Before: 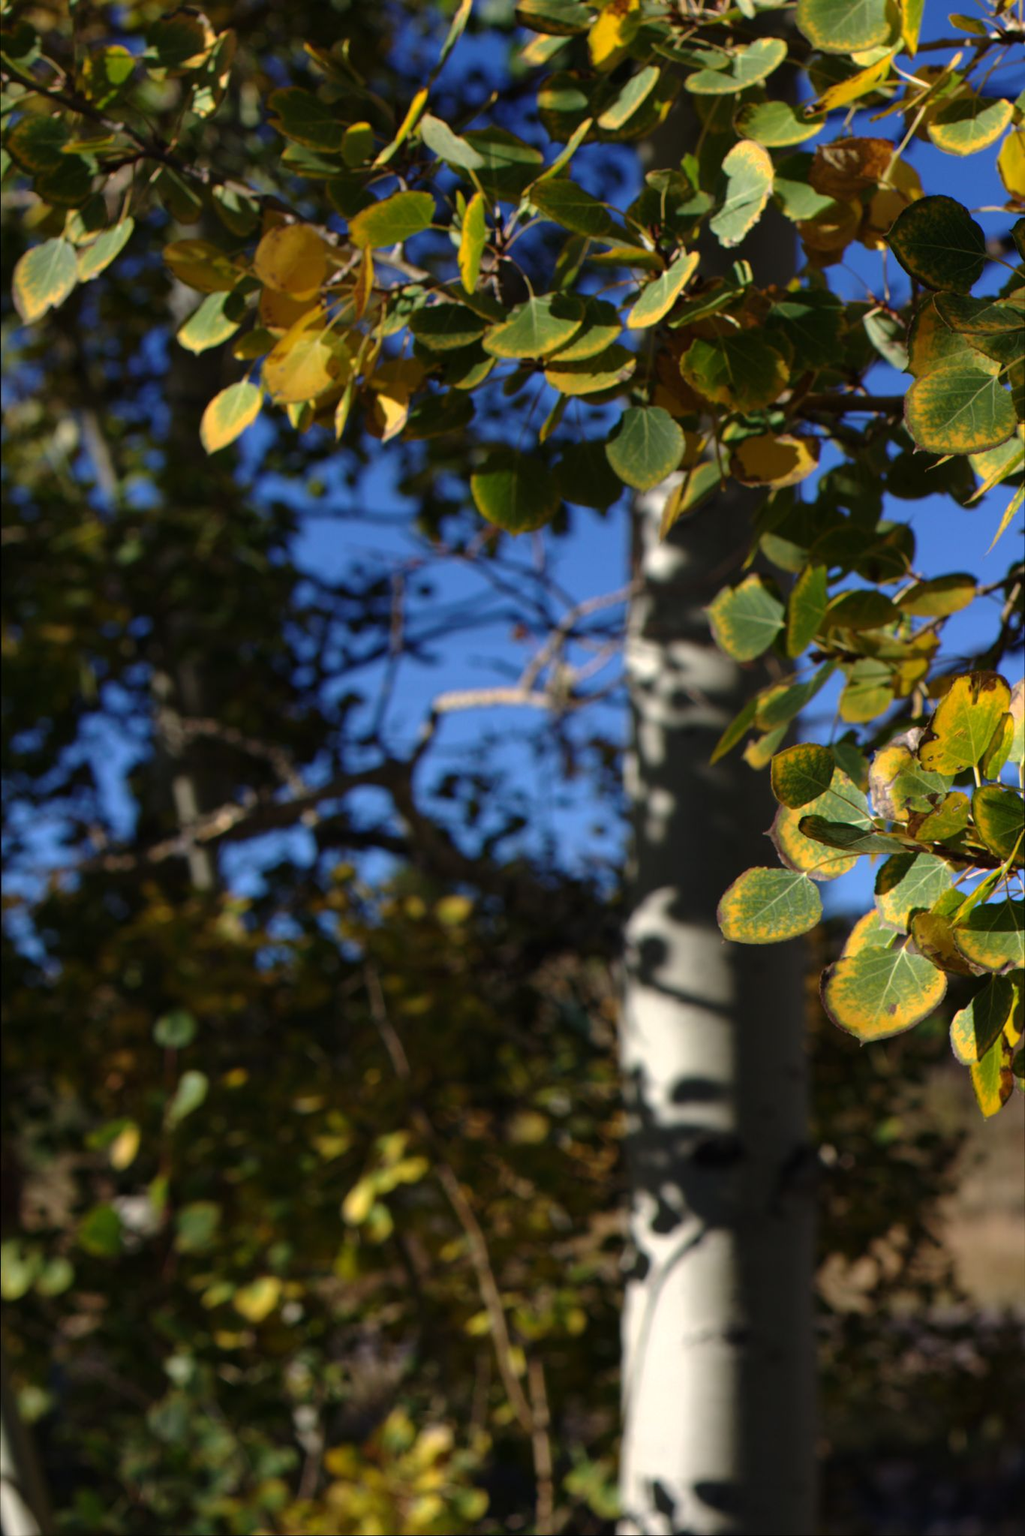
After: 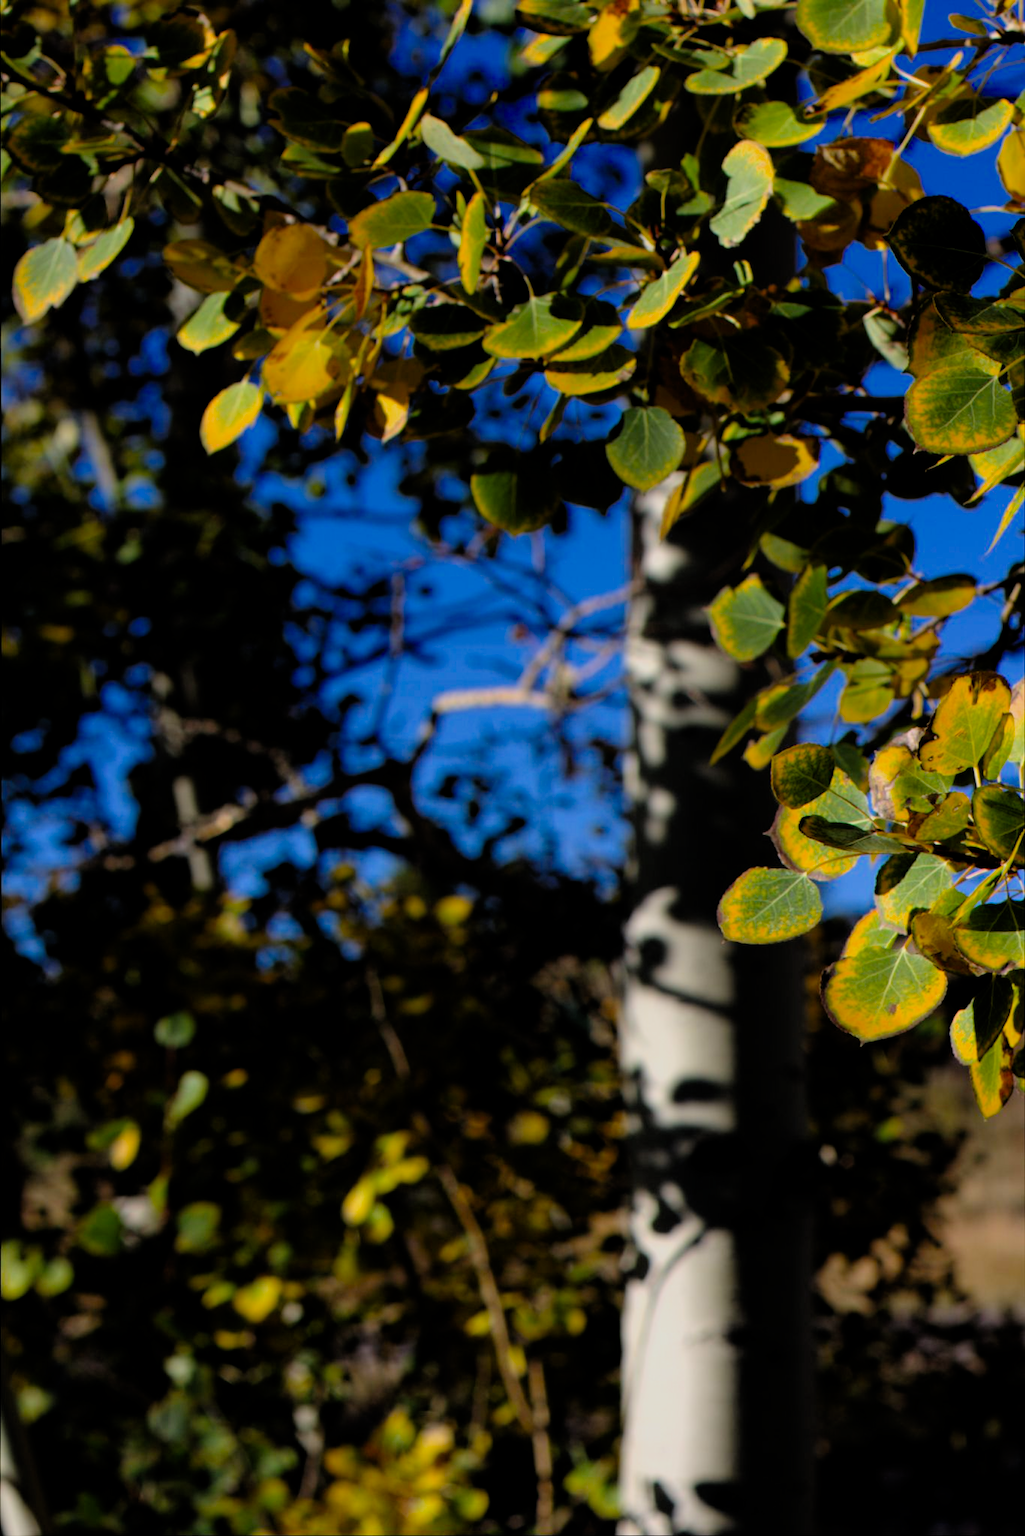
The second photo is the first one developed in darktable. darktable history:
white balance: red 1.004, blue 1.024
filmic rgb: black relative exposure -7.6 EV, white relative exposure 4.64 EV, threshold 3 EV, target black luminance 0%, hardness 3.55, latitude 50.51%, contrast 1.033, highlights saturation mix 10%, shadows ↔ highlights balance -0.198%, color science v4 (2020), enable highlight reconstruction true
